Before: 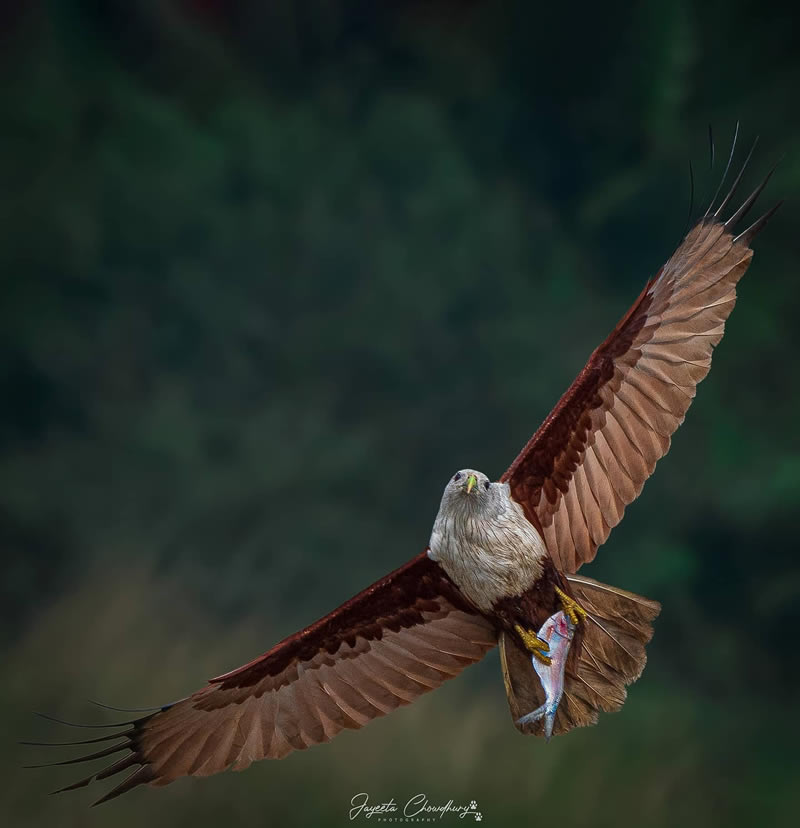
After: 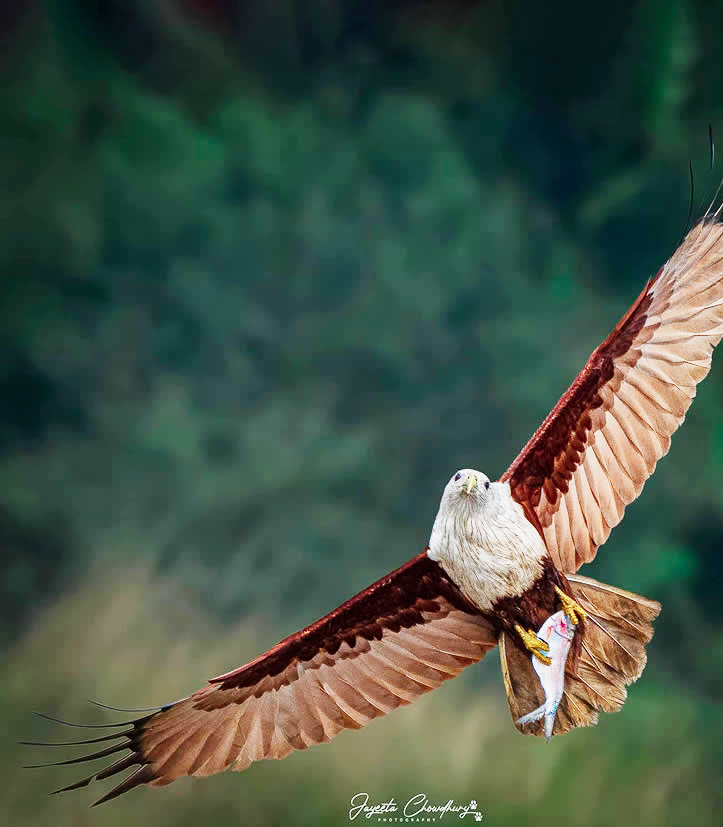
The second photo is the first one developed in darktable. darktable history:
crop: right 9.509%, bottom 0.031%
sigmoid: contrast 1.7, skew -0.2, preserve hue 0%, red attenuation 0.1, red rotation 0.035, green attenuation 0.1, green rotation -0.017, blue attenuation 0.15, blue rotation -0.052, base primaries Rec2020
exposure: black level correction 0, exposure 1.975 EV, compensate exposure bias true, compensate highlight preservation false
